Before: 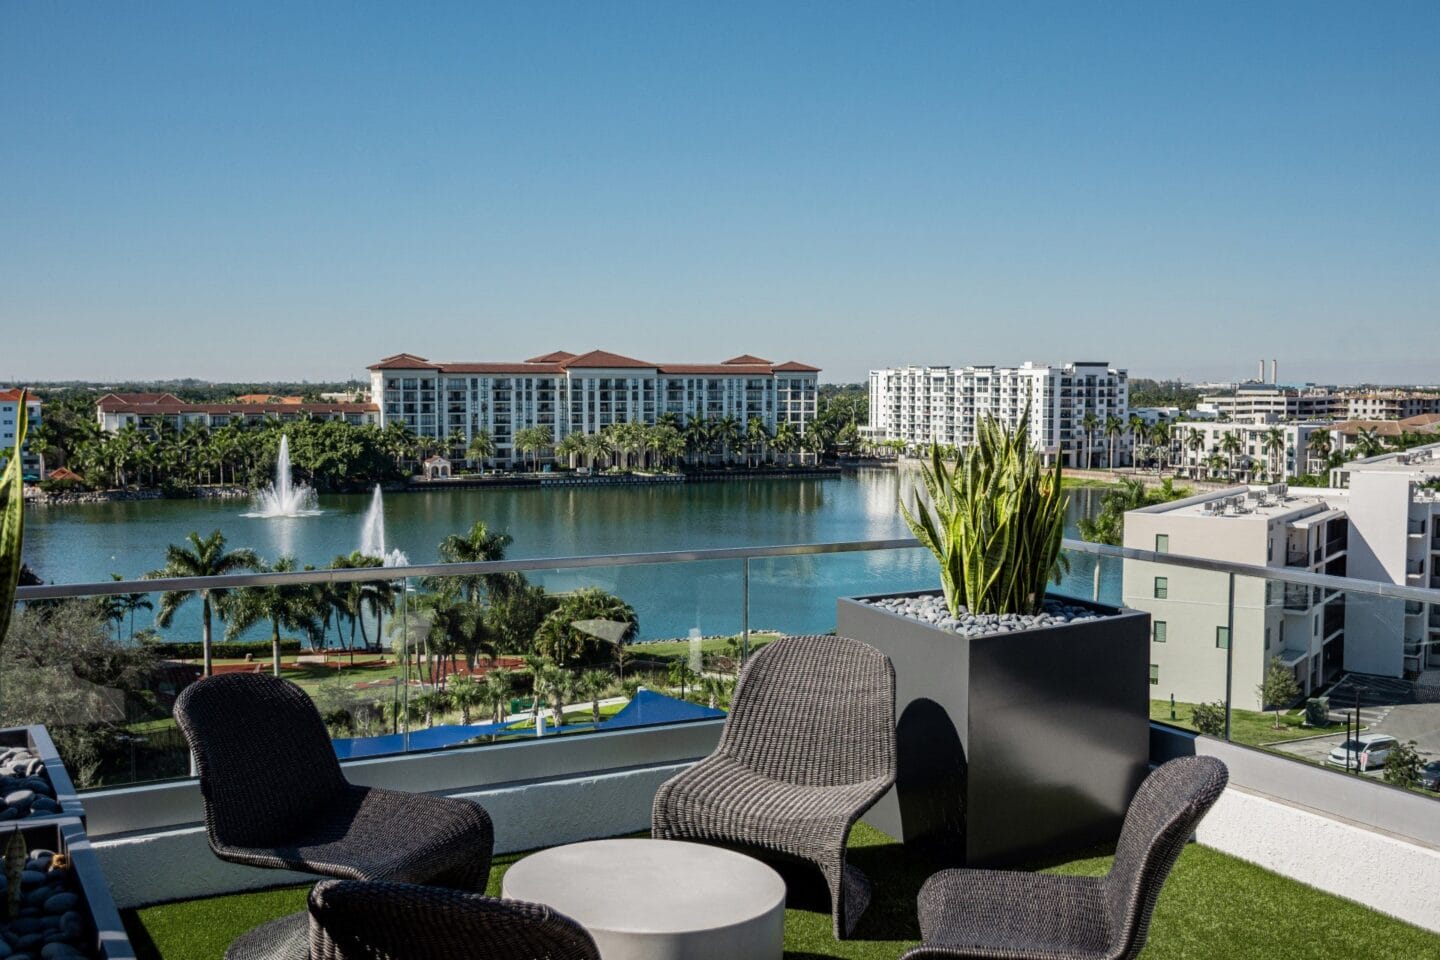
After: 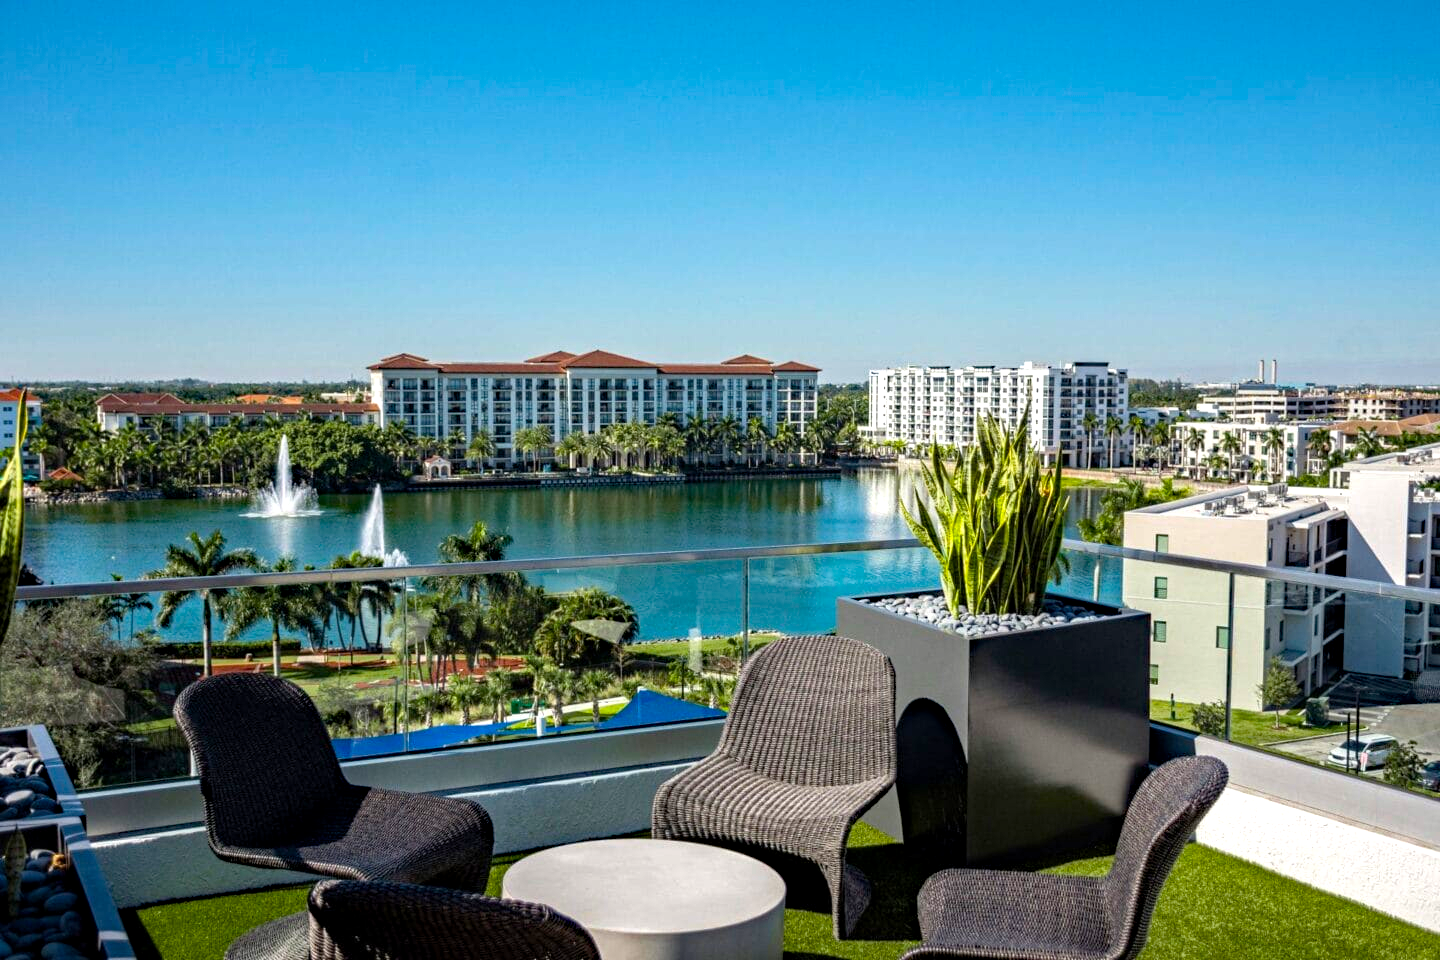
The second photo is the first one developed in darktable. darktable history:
color balance rgb: perceptual saturation grading › global saturation 19.751%, global vibrance 20.616%
exposure: black level correction 0.001, exposure 0.498 EV, compensate exposure bias true, compensate highlight preservation false
haze removal: strength 0.278, distance 0.251, compatibility mode true, adaptive false
